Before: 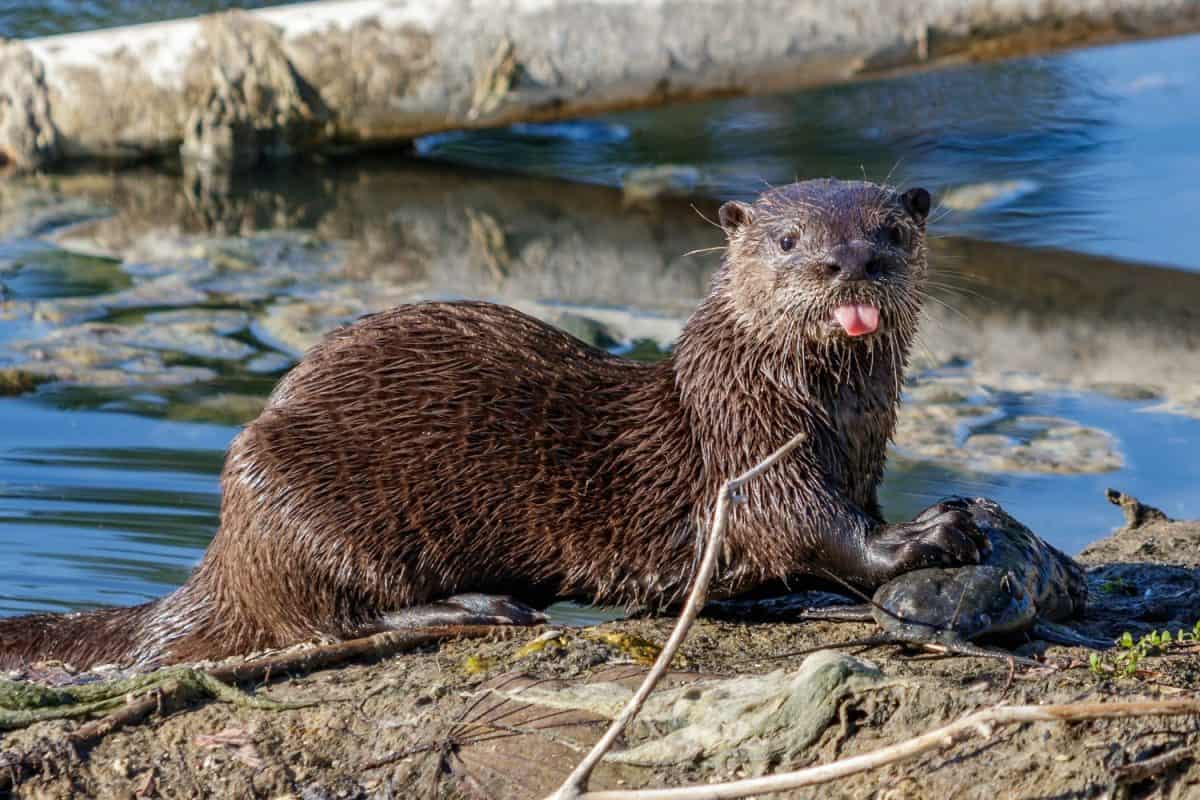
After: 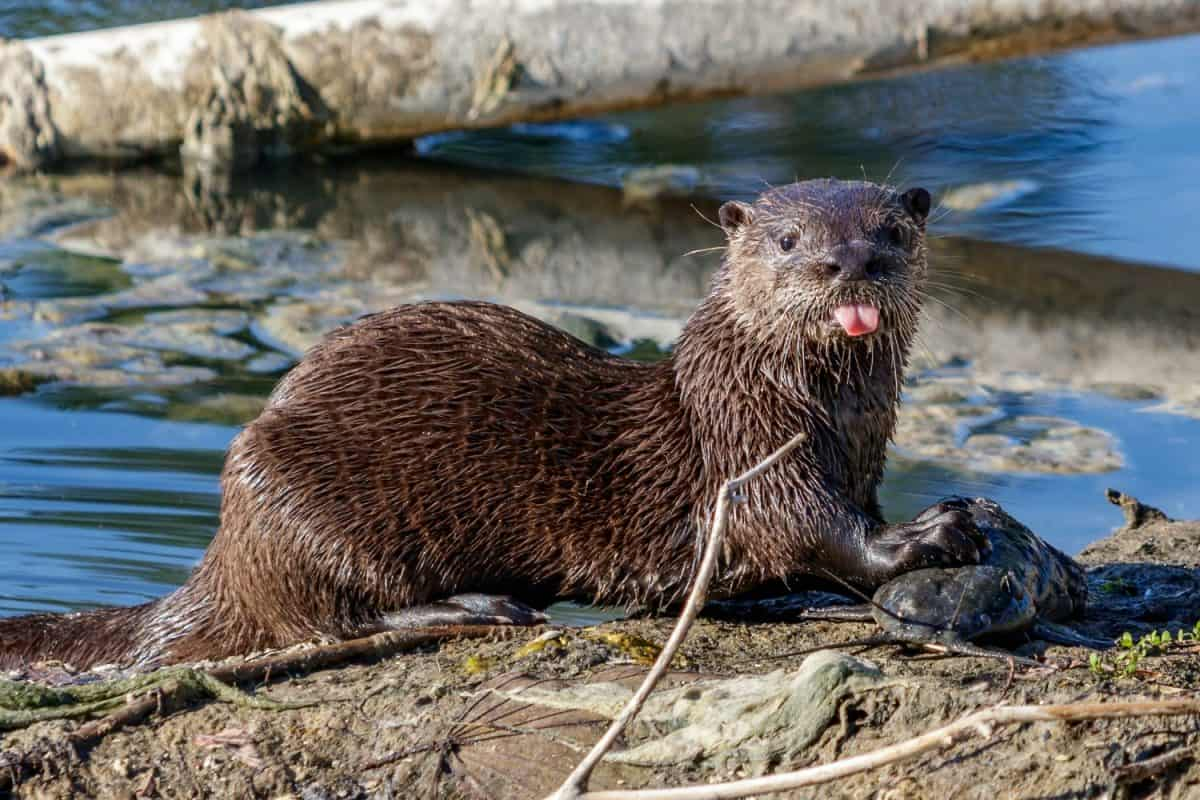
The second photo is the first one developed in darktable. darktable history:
shadows and highlights: shadows -31.45, highlights 29.95
